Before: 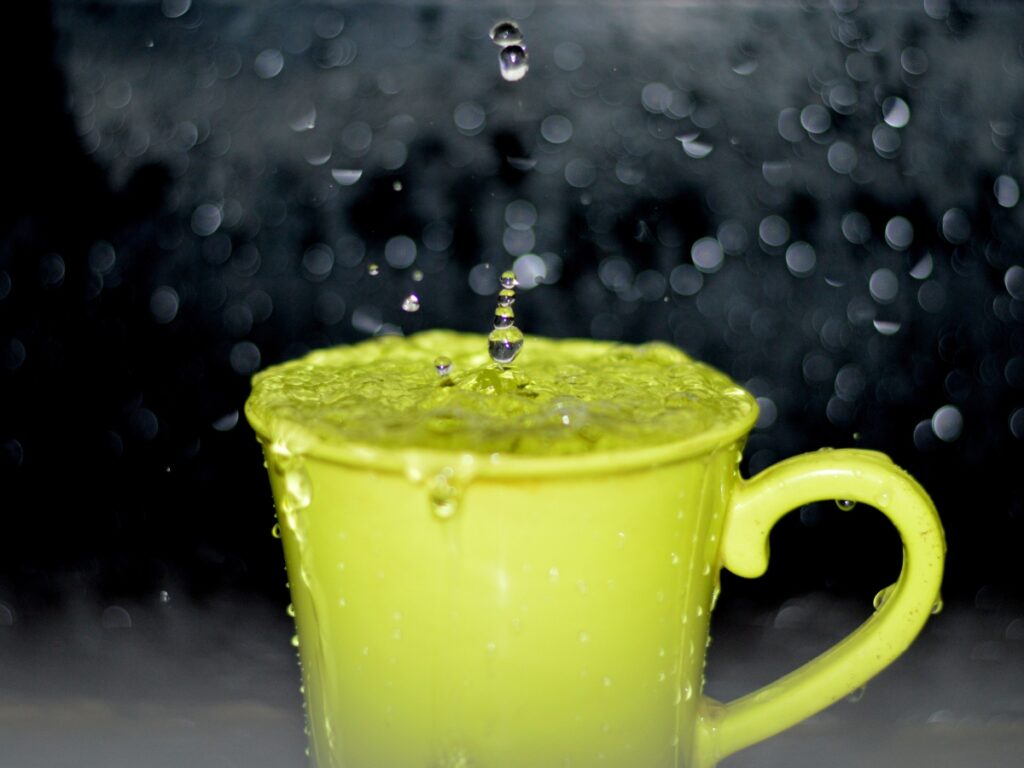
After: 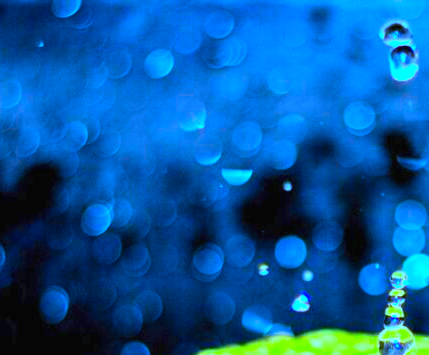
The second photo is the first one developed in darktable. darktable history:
white balance: red 0.766, blue 1.537
contrast brightness saturation: contrast 0.2, brightness 0.2, saturation 0.8
crop and rotate: left 10.817%, top 0.062%, right 47.194%, bottom 53.626%
exposure: black level correction 0, exposure 1.125 EV, compensate exposure bias true, compensate highlight preservation false
